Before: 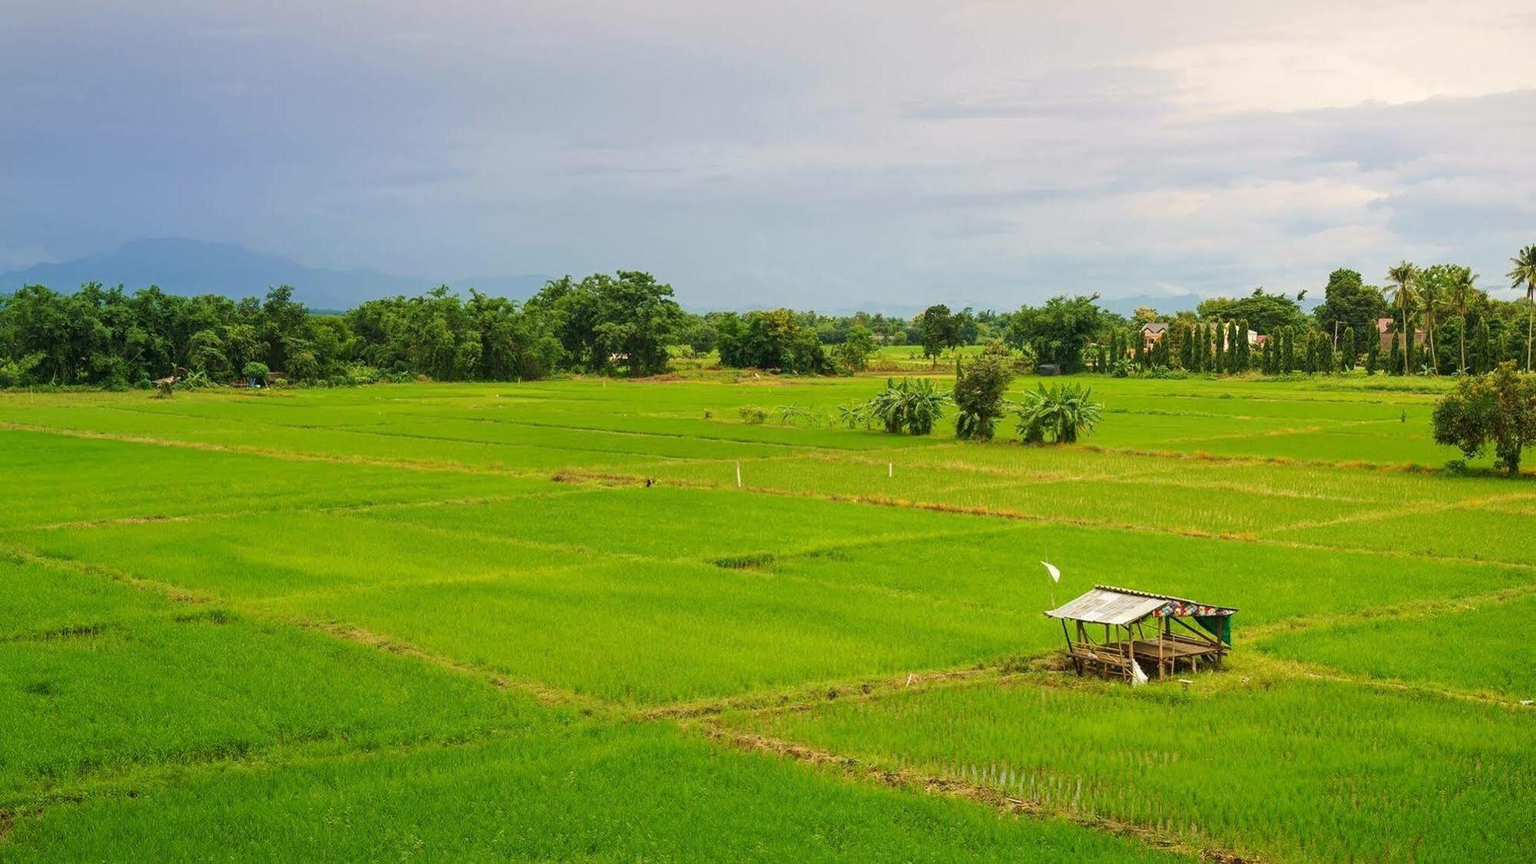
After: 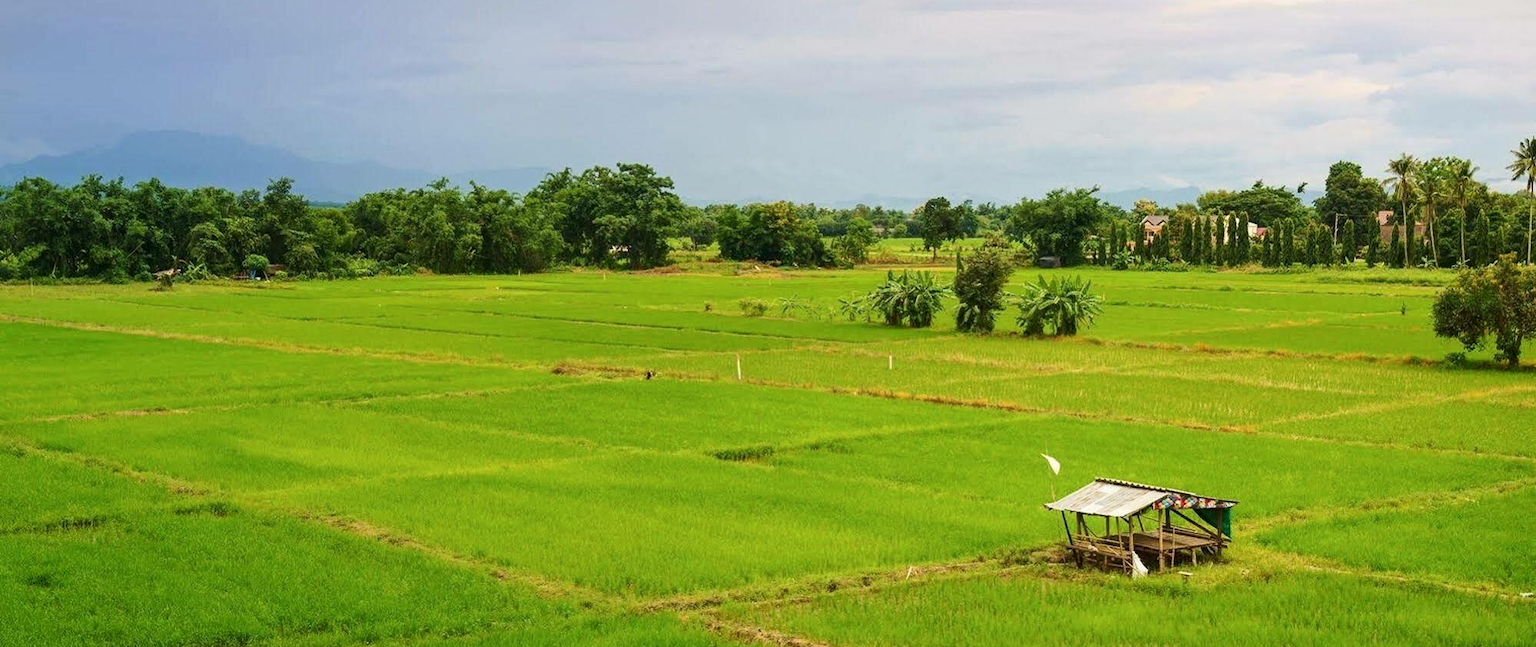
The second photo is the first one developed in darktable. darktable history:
crop and rotate: top 12.5%, bottom 12.5%
contrast brightness saturation: contrast 0.14
